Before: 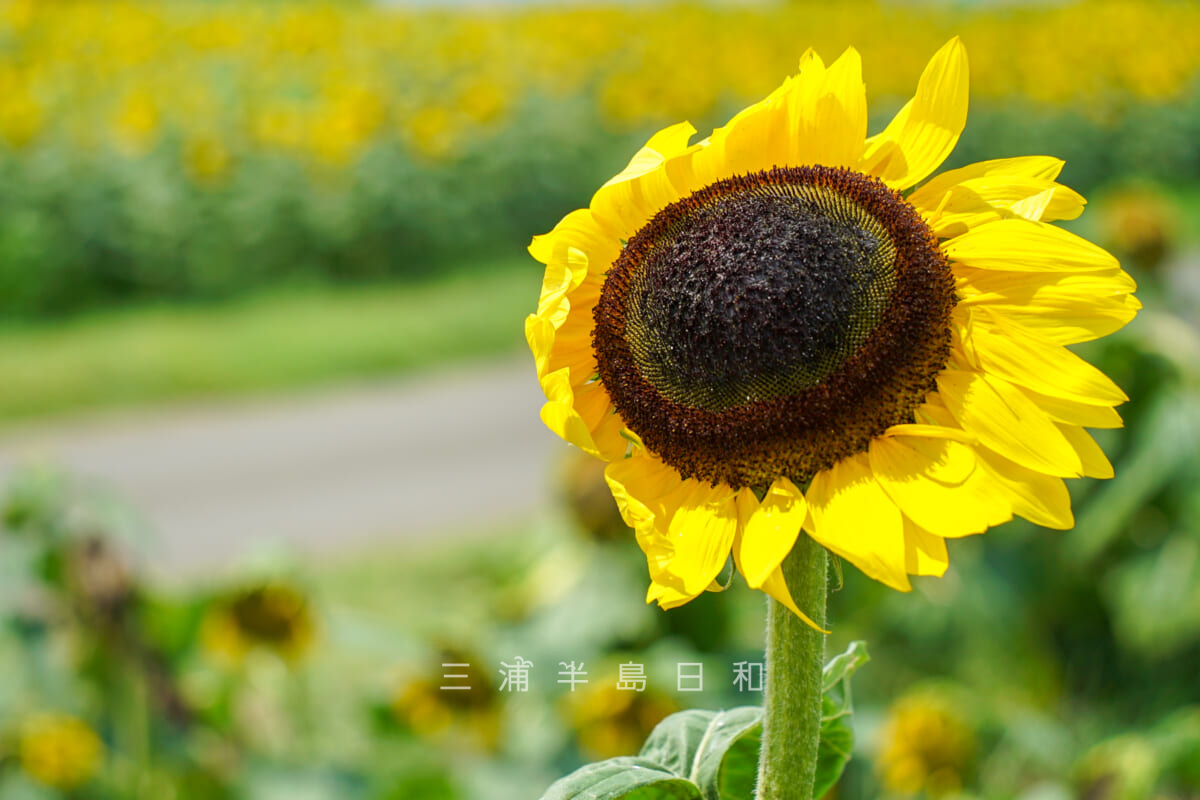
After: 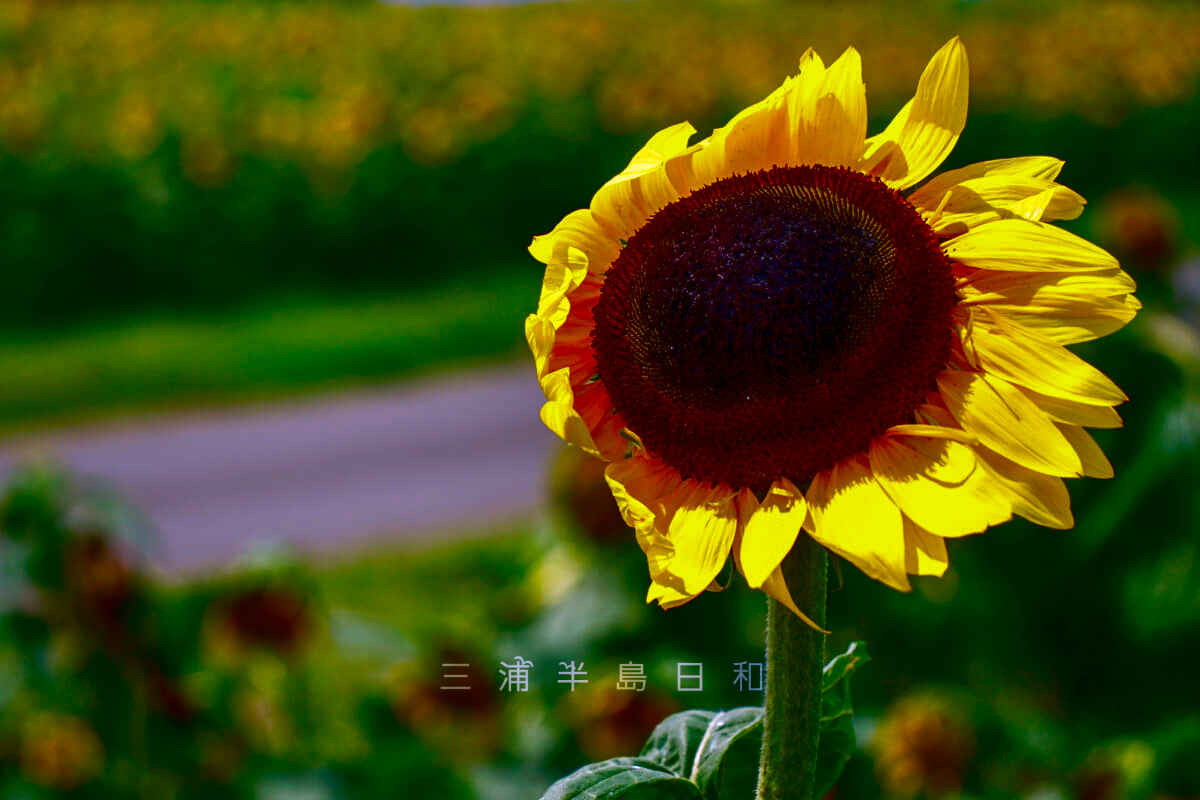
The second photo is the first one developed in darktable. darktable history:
white balance: red 1.042, blue 1.17
contrast brightness saturation: brightness -1, saturation 1
